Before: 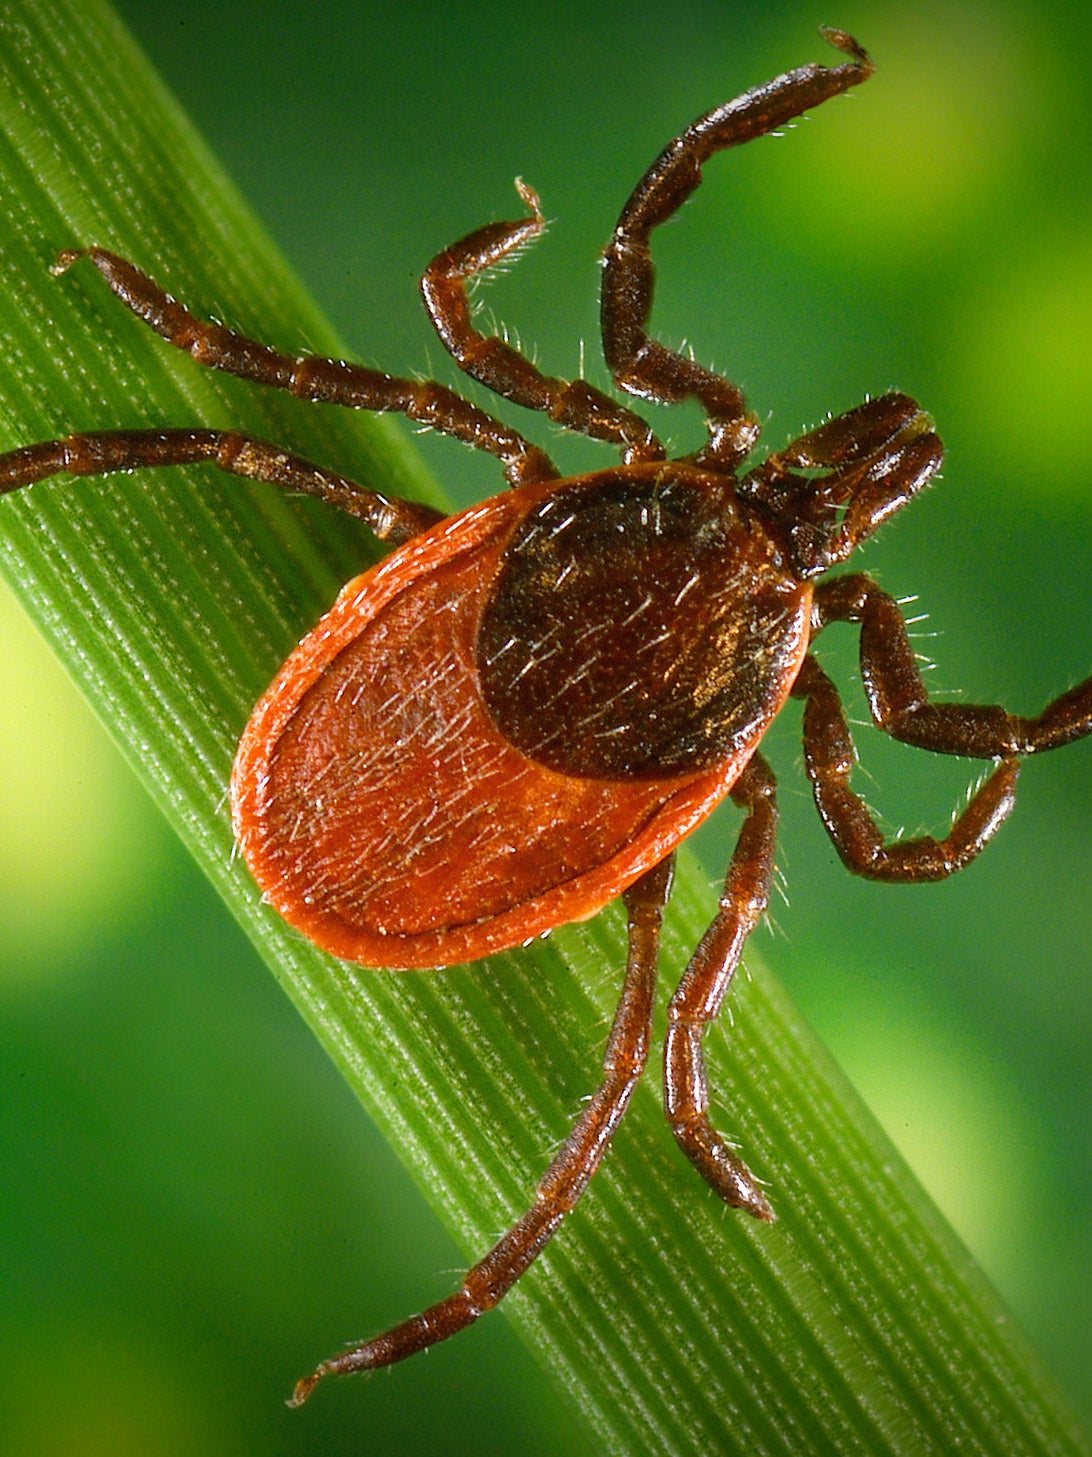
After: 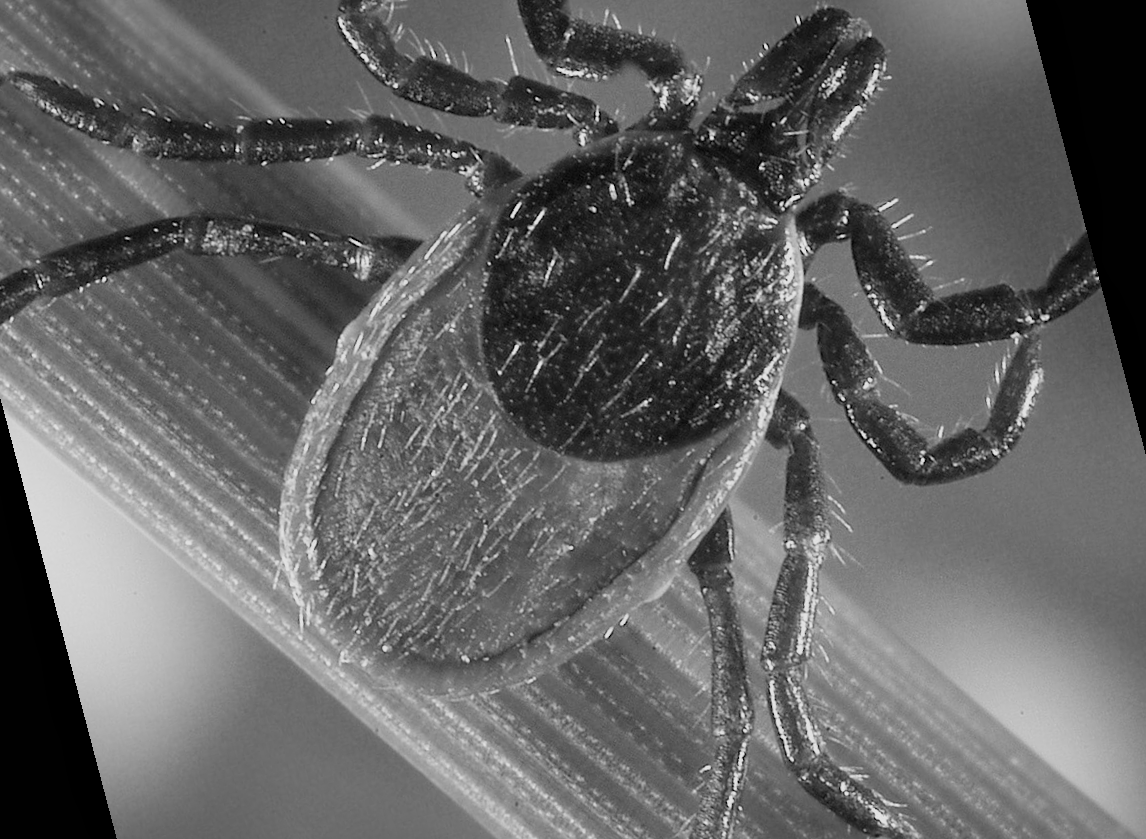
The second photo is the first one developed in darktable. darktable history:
rotate and perspective: rotation -14.8°, crop left 0.1, crop right 0.903, crop top 0.25, crop bottom 0.748
sigmoid: contrast 1.22, skew 0.65
monochrome: a 2.21, b -1.33, size 2.2
